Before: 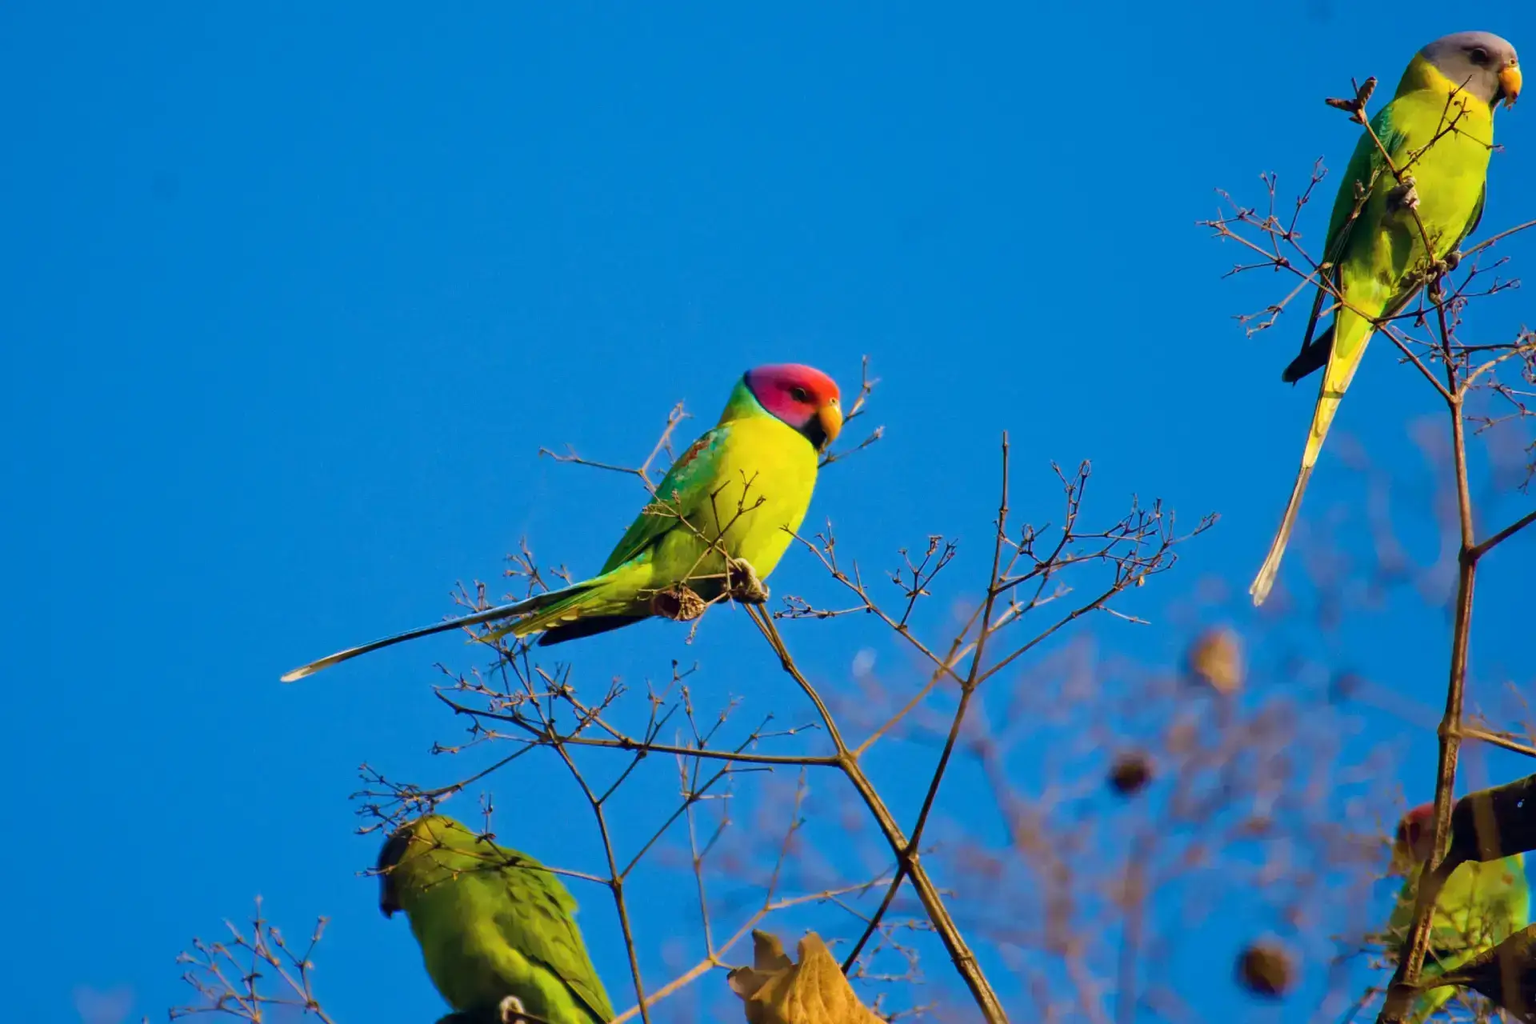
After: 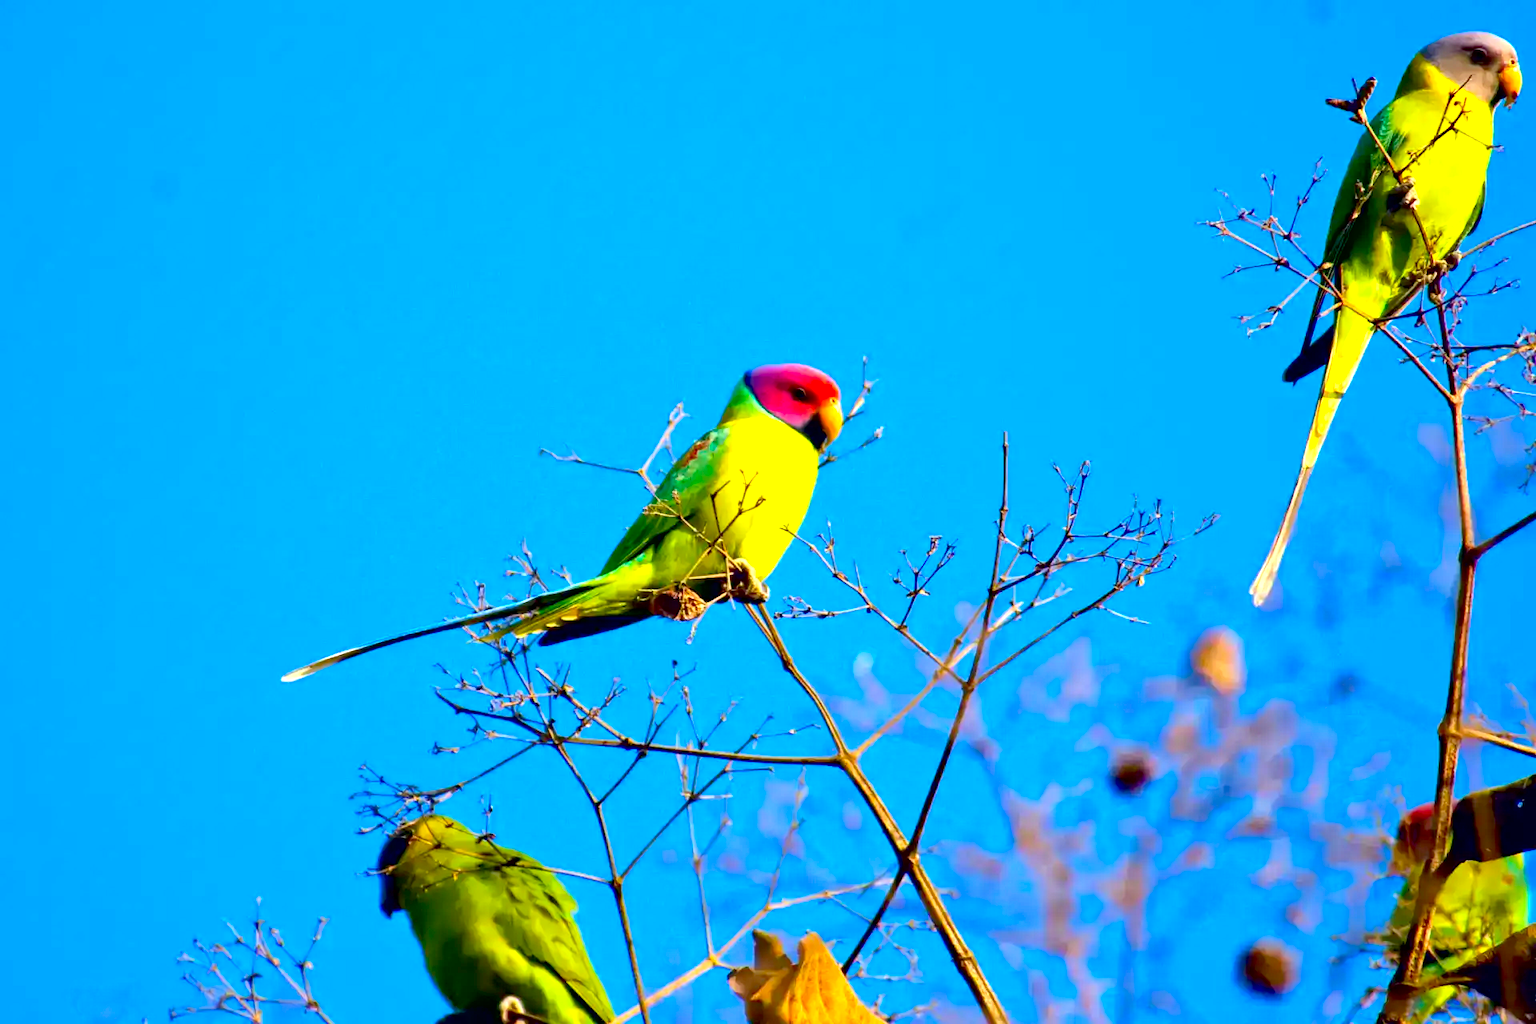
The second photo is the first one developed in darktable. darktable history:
contrast brightness saturation: contrast 0.091, saturation 0.276
exposure: black level correction 0.01, exposure 1 EV, compensate exposure bias true, compensate highlight preservation false
